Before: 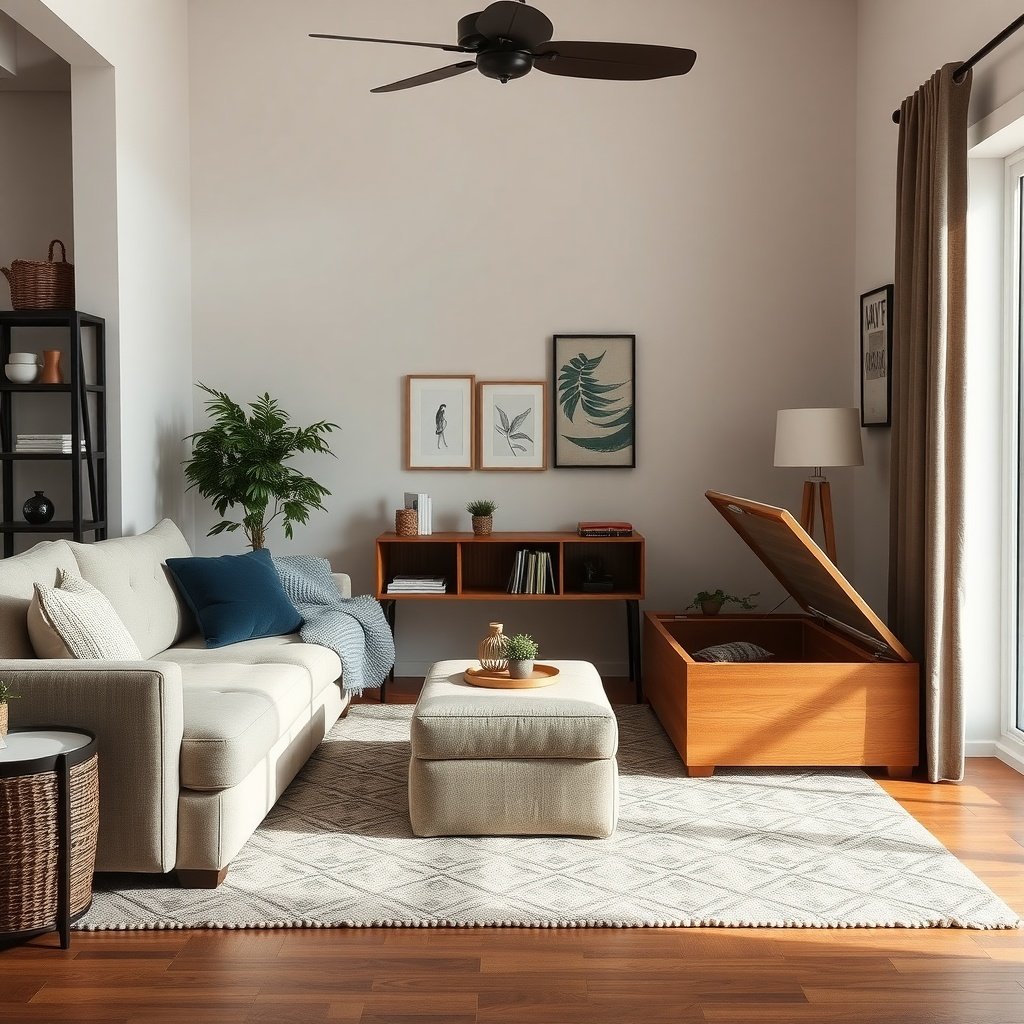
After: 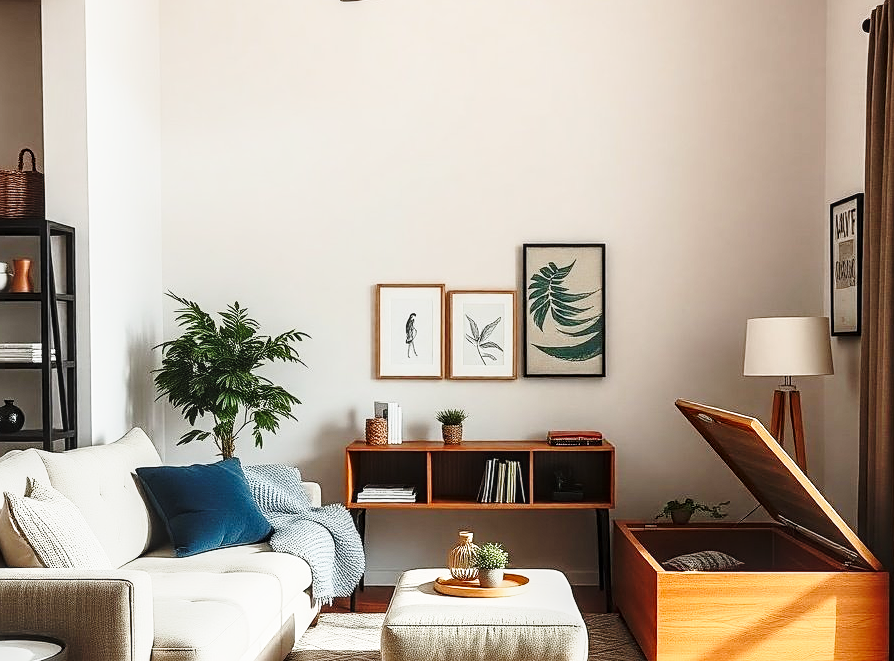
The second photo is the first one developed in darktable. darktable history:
crop: left 3.015%, top 8.969%, right 9.647%, bottom 26.457%
local contrast: on, module defaults
base curve: curves: ch0 [(0, 0) (0.028, 0.03) (0.121, 0.232) (0.46, 0.748) (0.859, 0.968) (1, 1)], preserve colors none
rgb levels: preserve colors max RGB
sharpen: on, module defaults
shadows and highlights: shadows 0, highlights 40
